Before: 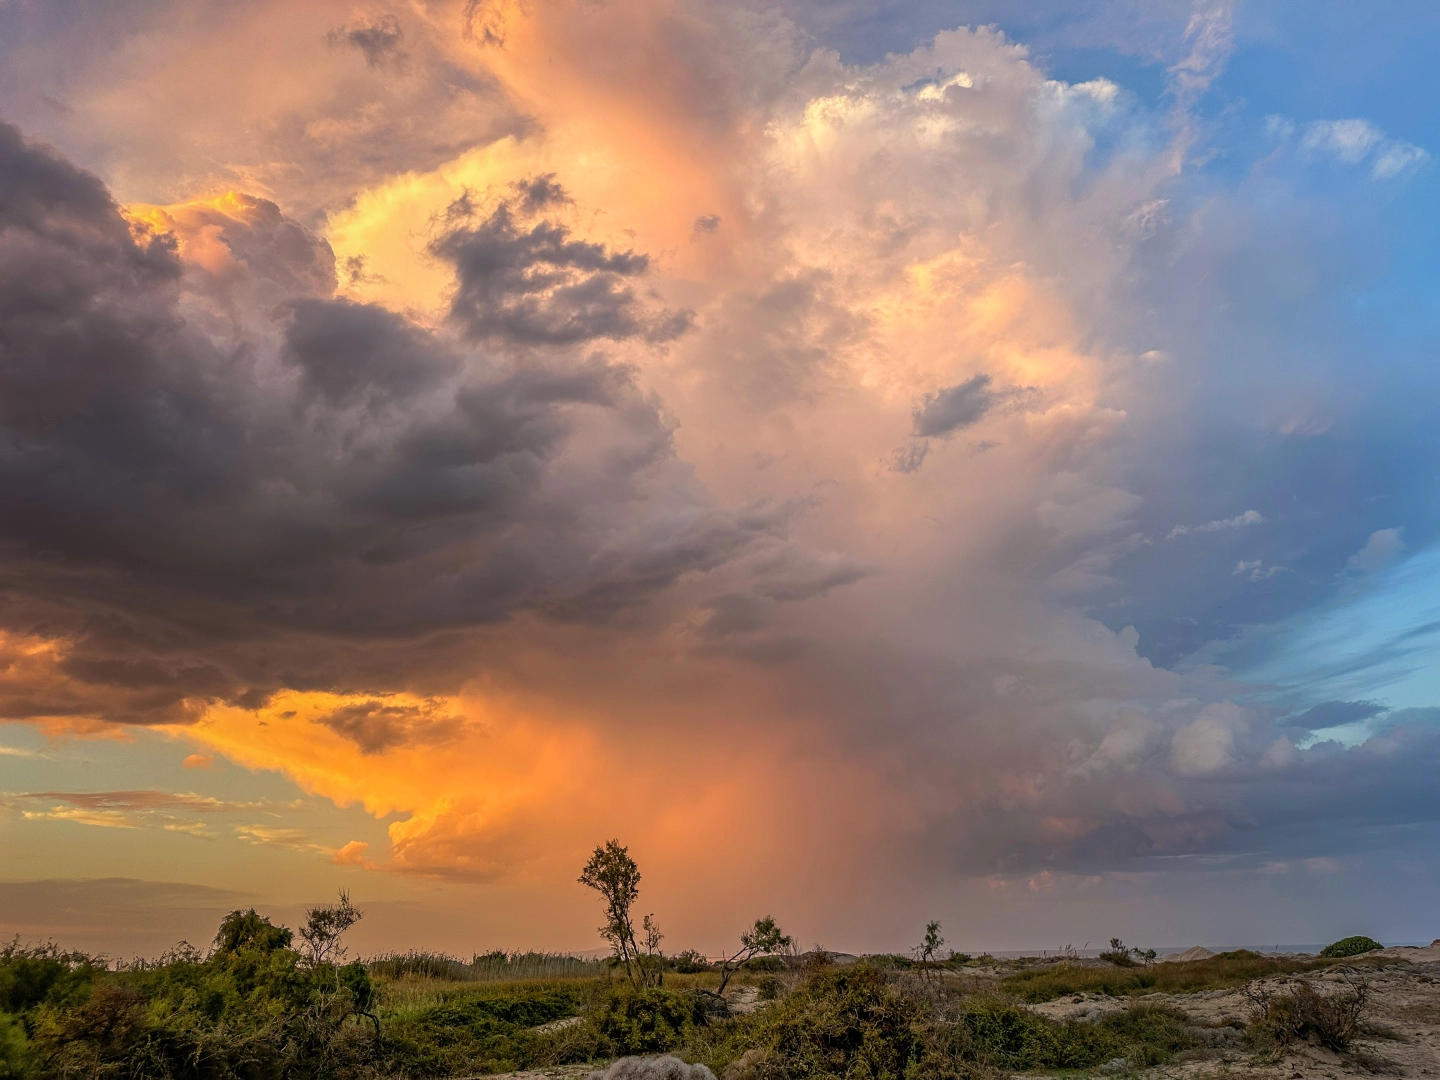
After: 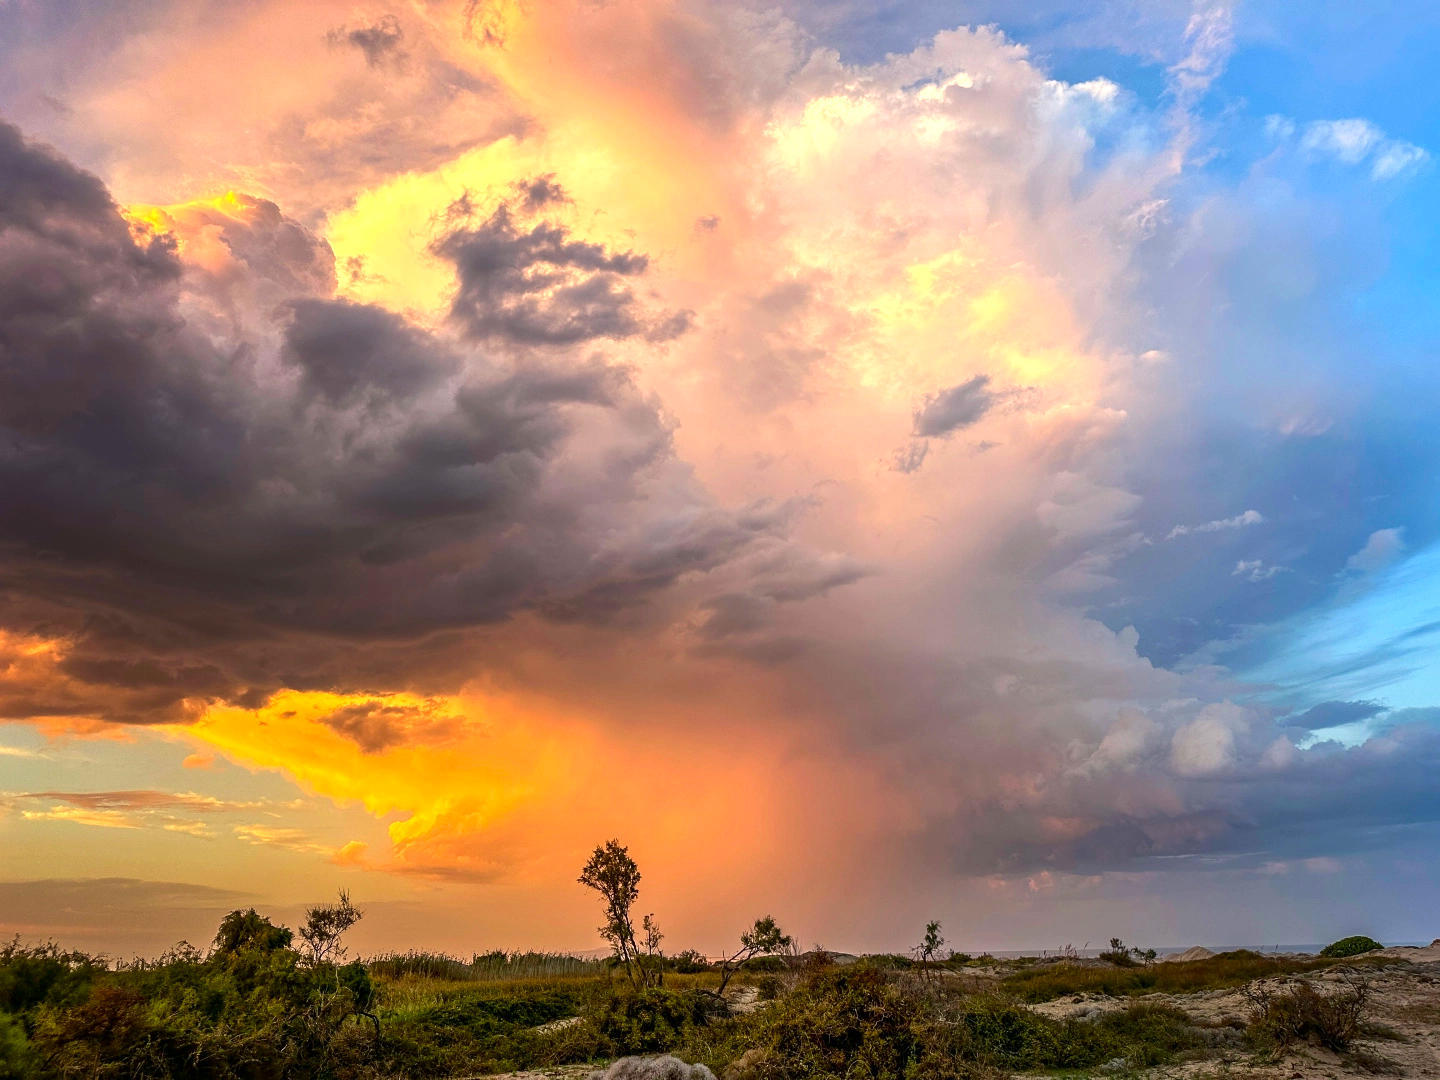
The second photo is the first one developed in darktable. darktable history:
exposure: black level correction 0, exposure 0.7 EV, compensate exposure bias true, compensate highlight preservation false
contrast brightness saturation: contrast 0.12, brightness -0.12, saturation 0.2
